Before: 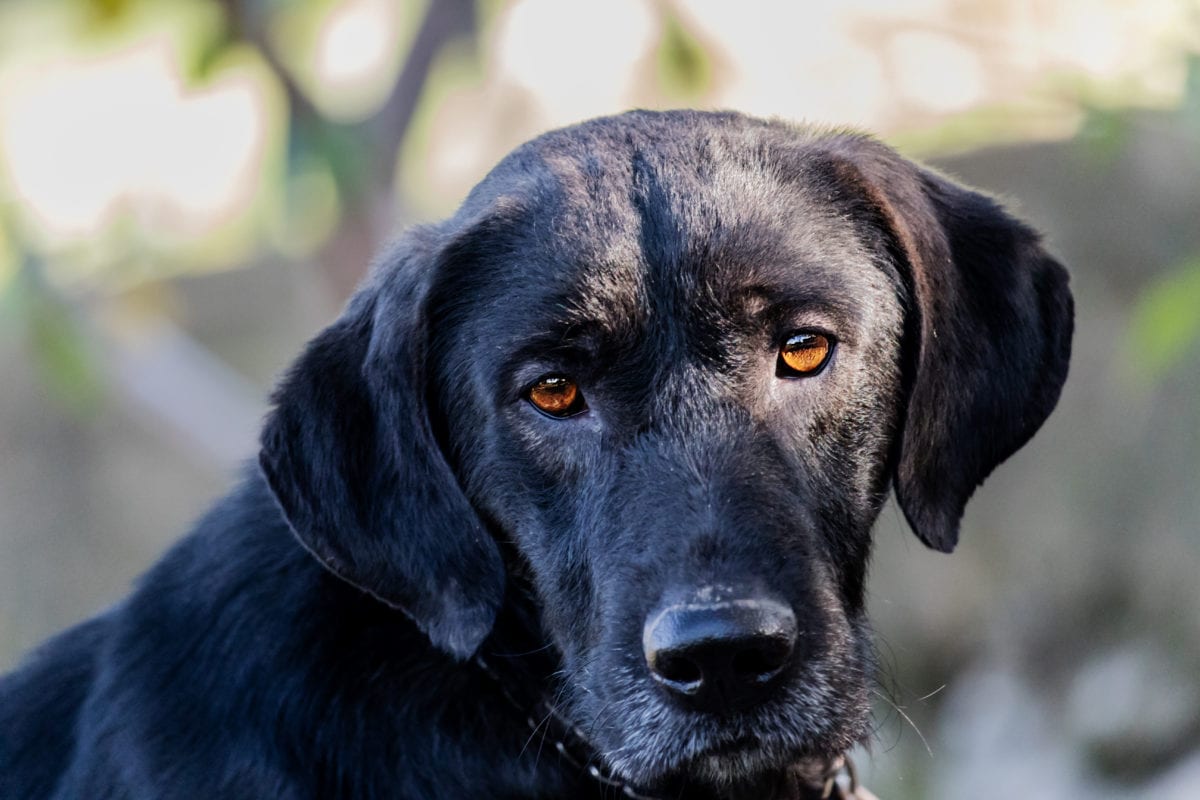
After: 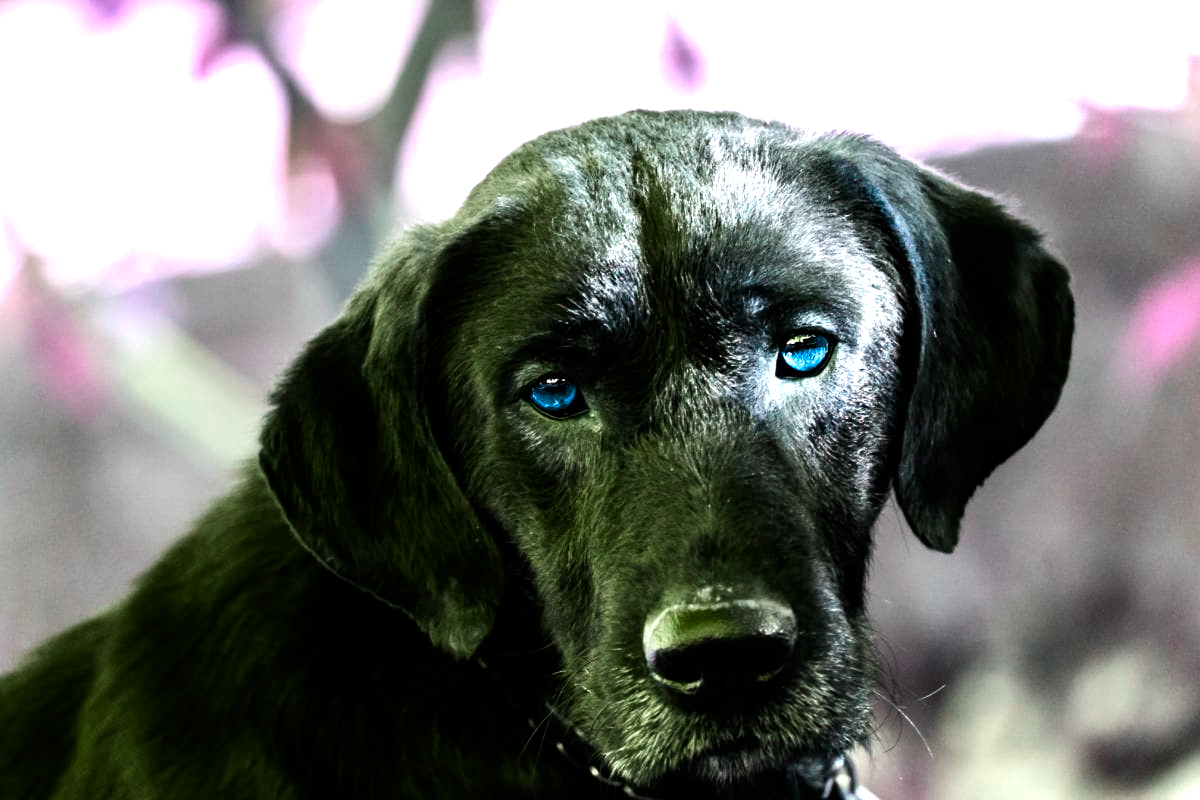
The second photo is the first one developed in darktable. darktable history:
color balance rgb: perceptual saturation grading › global saturation 1.806%, perceptual saturation grading › highlights -2.253%, perceptual saturation grading › mid-tones 4.194%, perceptual saturation grading › shadows 7.651%, hue shift -147.44°, perceptual brilliance grading › global brilliance 15.522%, perceptual brilliance grading › shadows -34.176%, contrast 34.571%, saturation formula JzAzBz (2021)
exposure: exposure 0.22 EV, compensate exposure bias true, compensate highlight preservation false
